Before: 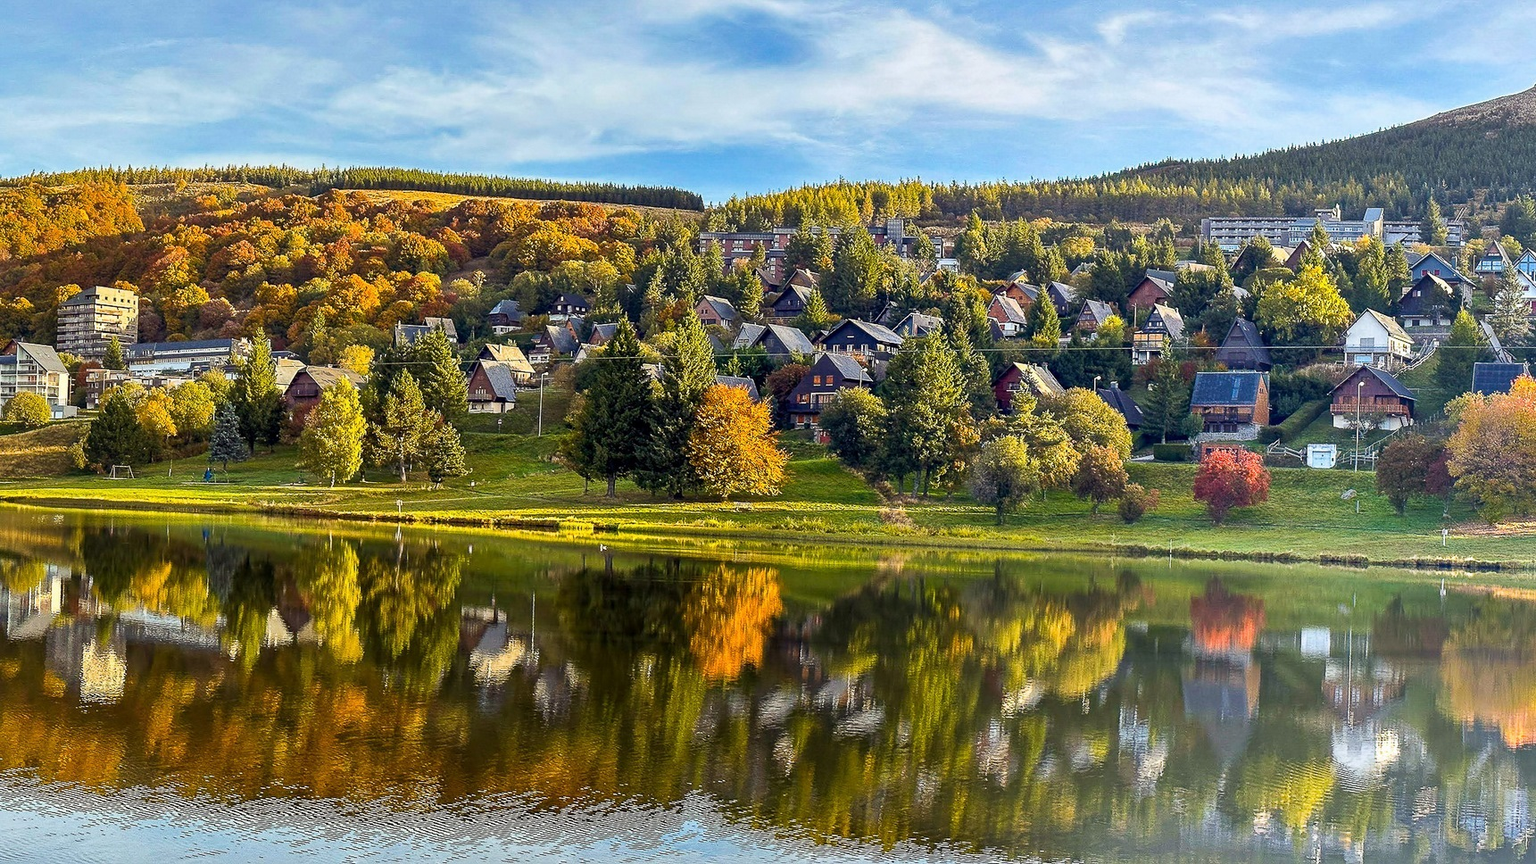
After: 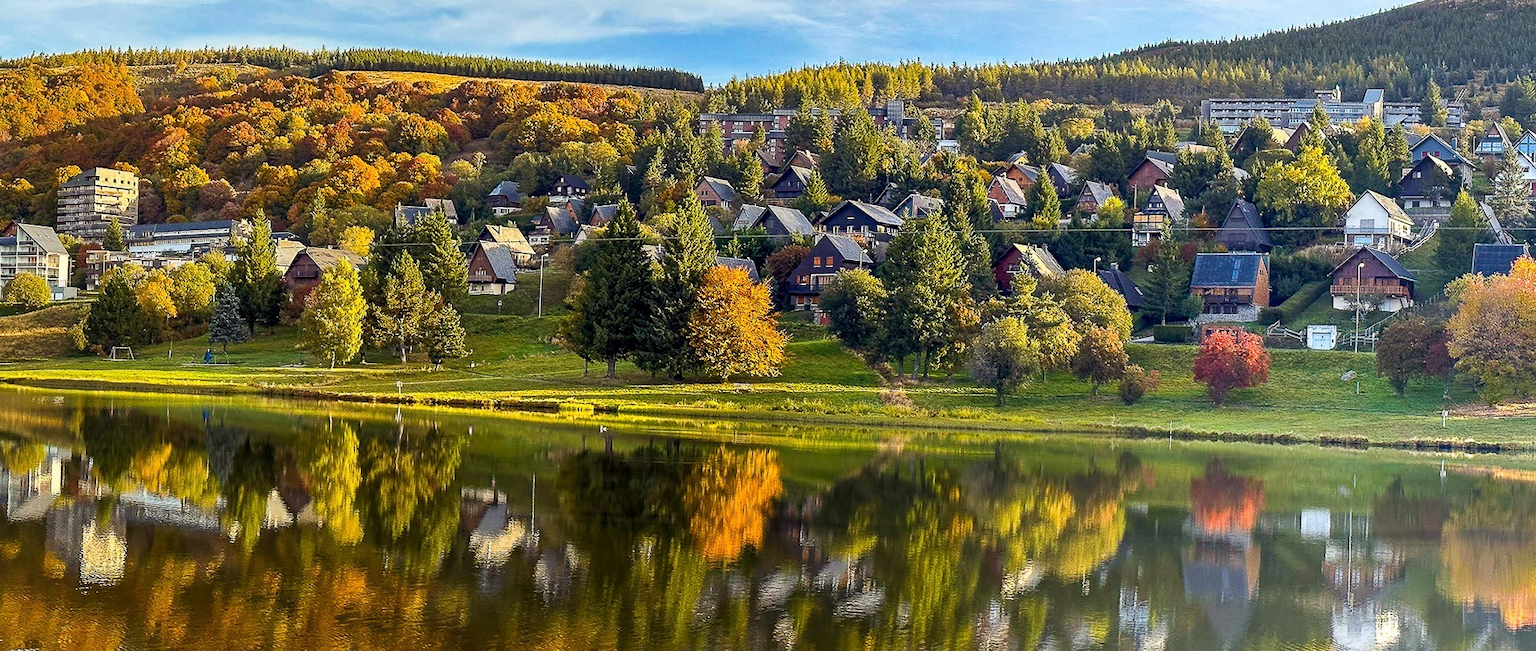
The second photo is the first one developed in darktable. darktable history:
crop: top 13.756%, bottom 10.779%
